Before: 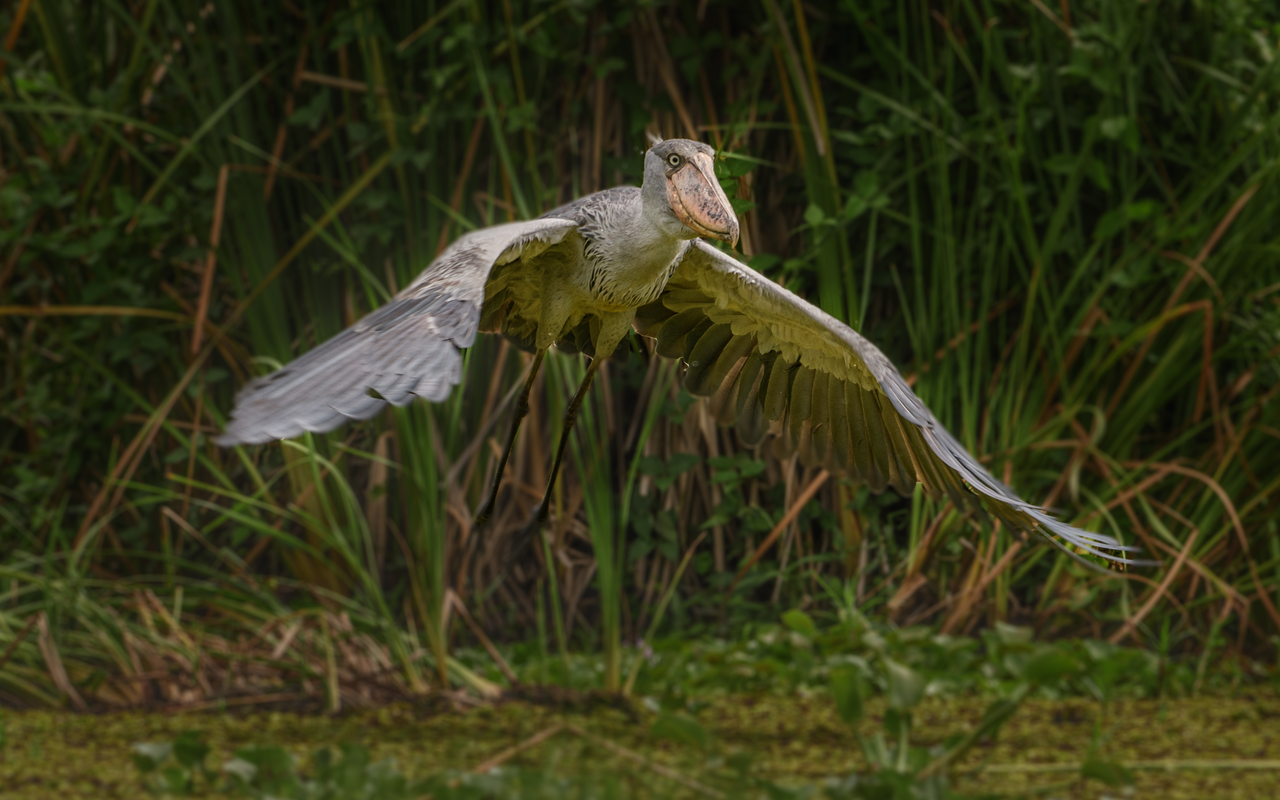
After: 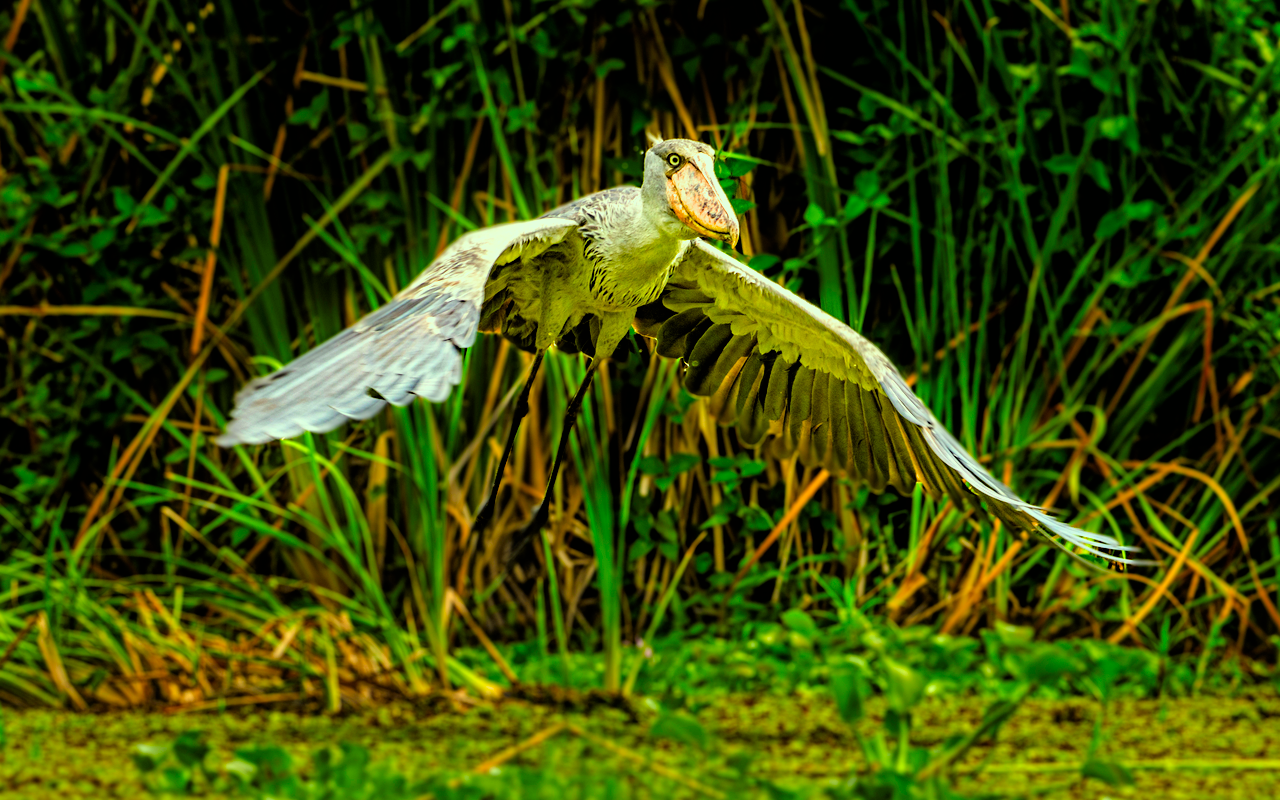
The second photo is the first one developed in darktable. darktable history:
exposure: black level correction 0, exposure 1 EV, compensate highlight preservation false
color correction: highlights a* -10.77, highlights b* 9.8, saturation 1.72
contrast equalizer: y [[0.5, 0.501, 0.525, 0.597, 0.58, 0.514], [0.5 ×6], [0.5 ×6], [0 ×6], [0 ×6]]
color balance rgb: perceptual saturation grading › global saturation 25%, perceptual brilliance grading › mid-tones 10%, perceptual brilliance grading › shadows 15%, global vibrance 20%
color balance: input saturation 99%
filmic rgb: black relative exposure -3.72 EV, white relative exposure 2.77 EV, dynamic range scaling -5.32%, hardness 3.03
